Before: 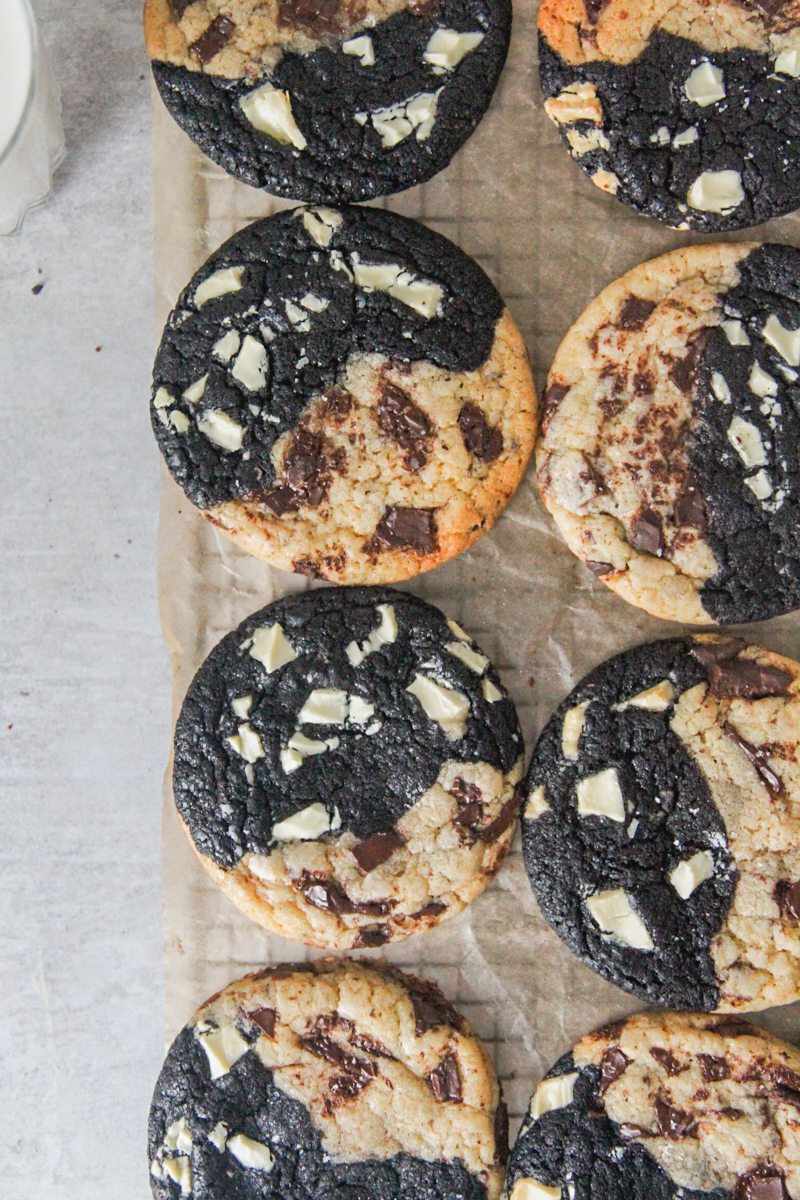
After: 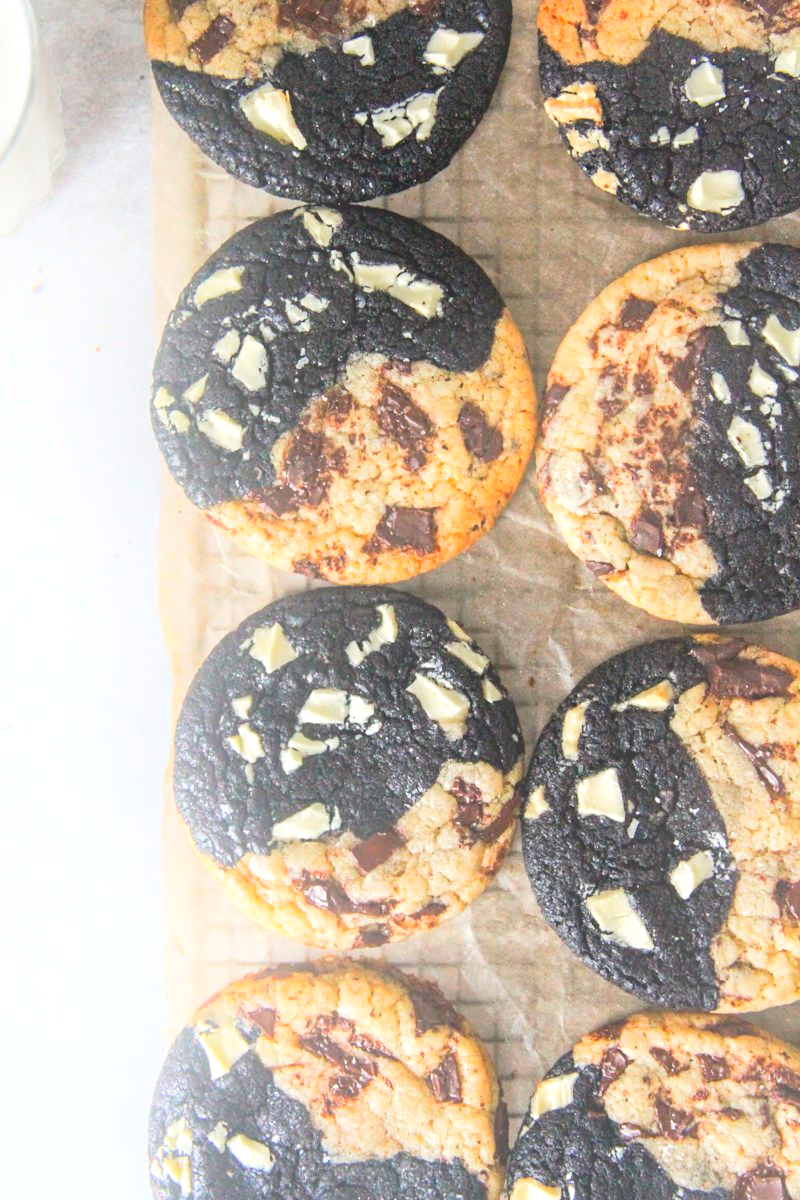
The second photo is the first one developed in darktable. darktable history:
tone equalizer: -8 EV -0.417 EV, -7 EV -0.389 EV, -6 EV -0.333 EV, -5 EV -0.222 EV, -3 EV 0.222 EV, -2 EV 0.333 EV, -1 EV 0.389 EV, +0 EV 0.417 EV, edges refinement/feathering 500, mask exposure compensation -1.57 EV, preserve details no
bloom: on, module defaults
contrast brightness saturation: saturation 0.18
